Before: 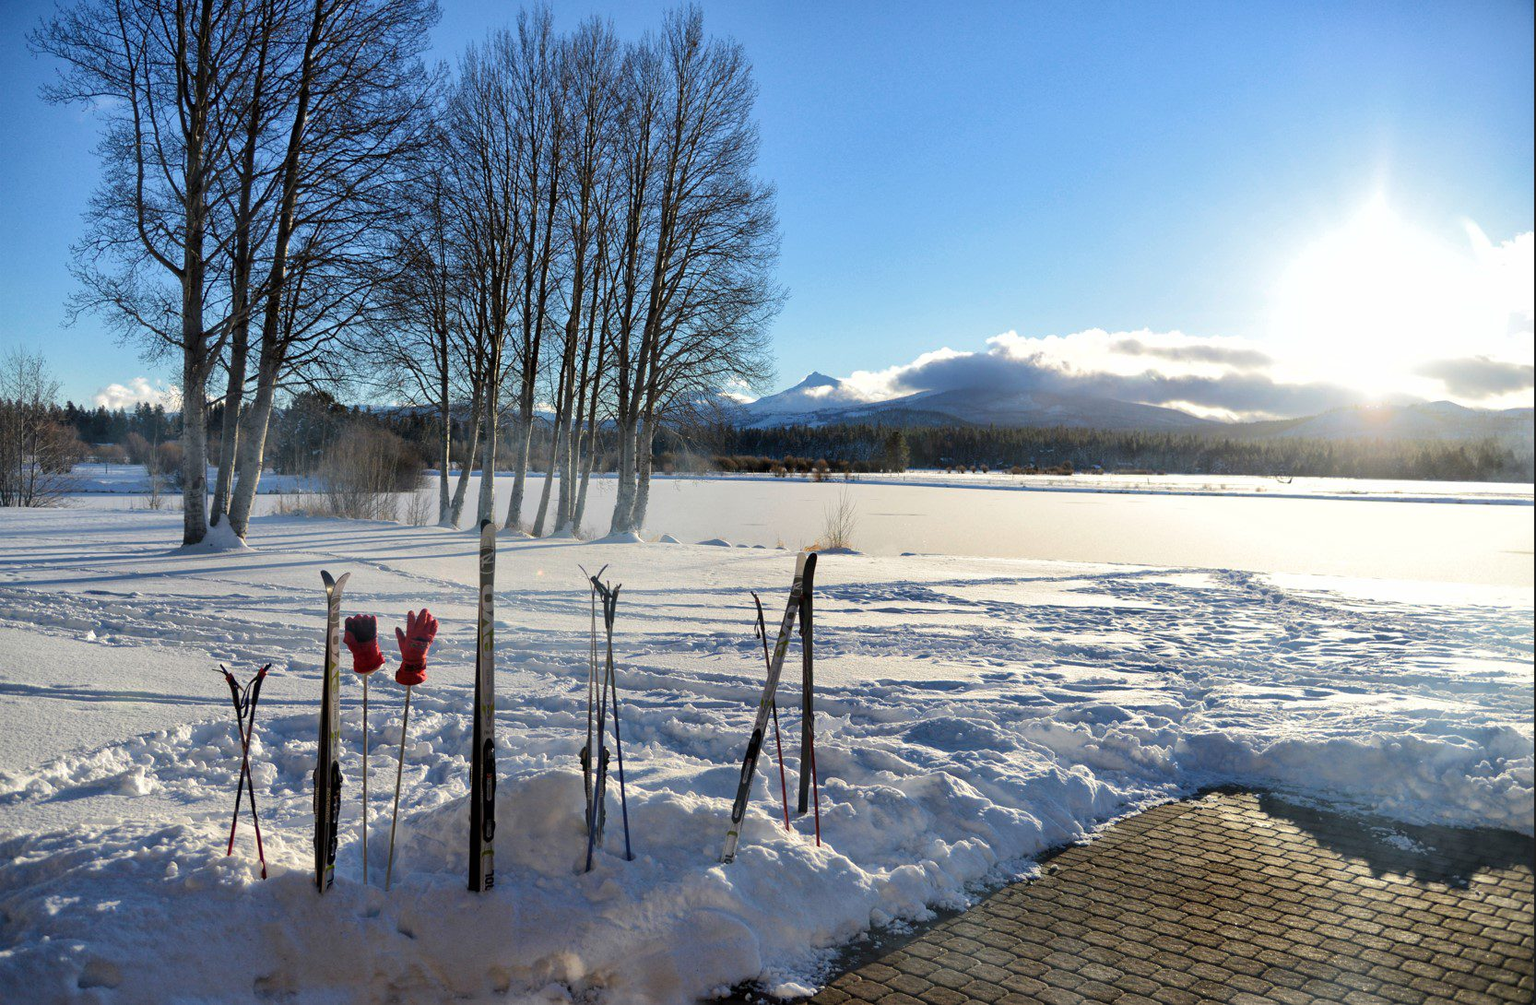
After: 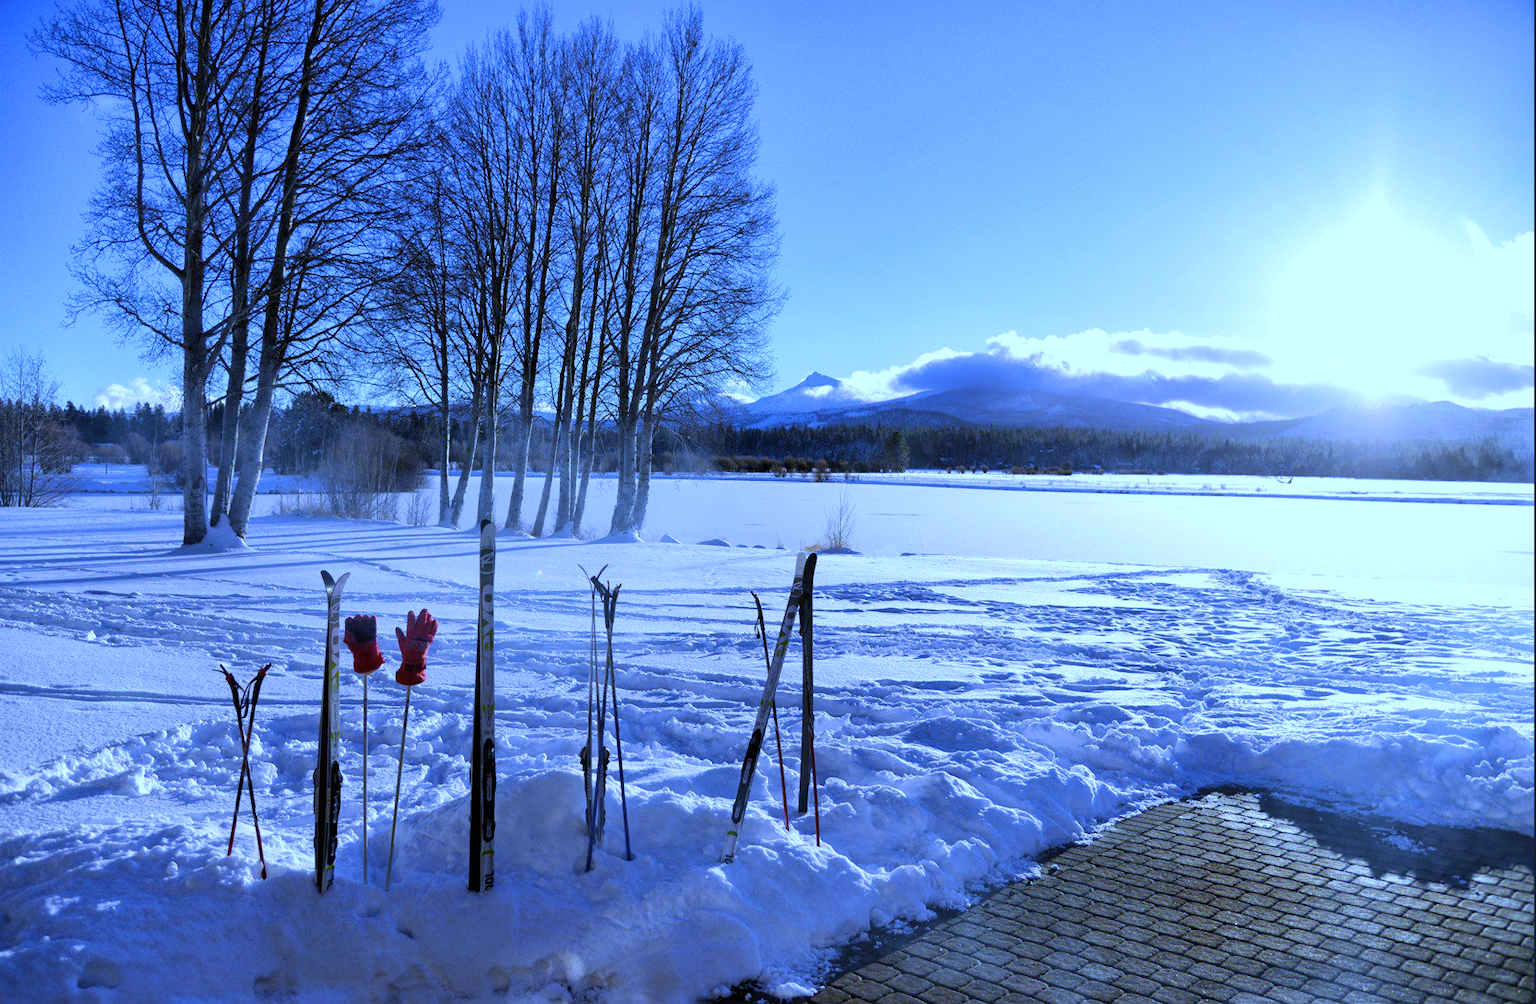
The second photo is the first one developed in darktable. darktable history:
velvia: on, module defaults
white balance: red 0.766, blue 1.537
